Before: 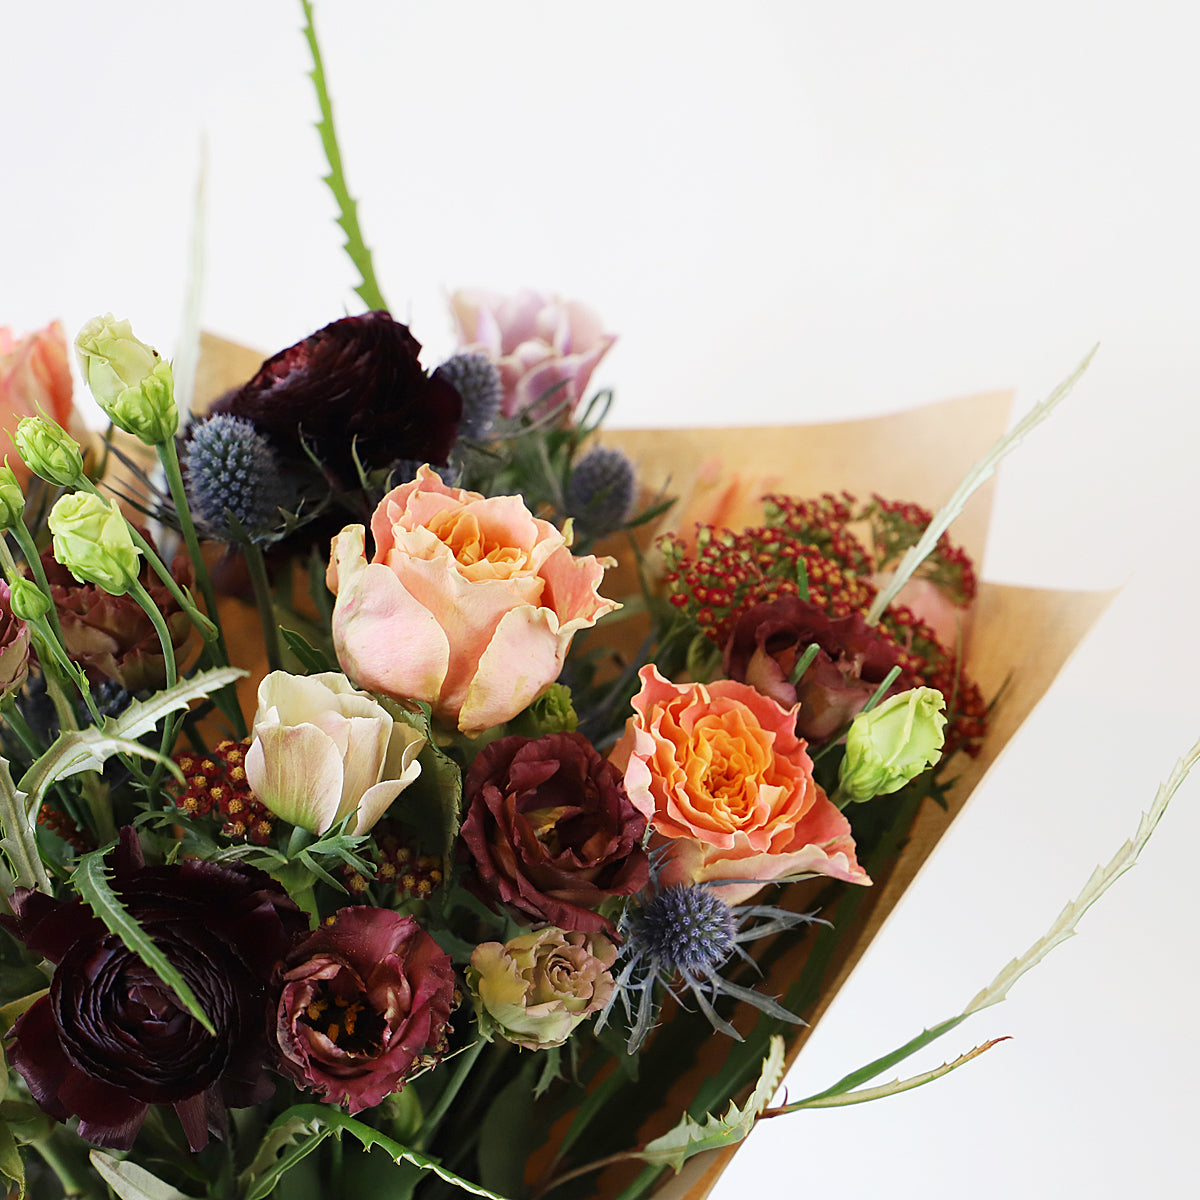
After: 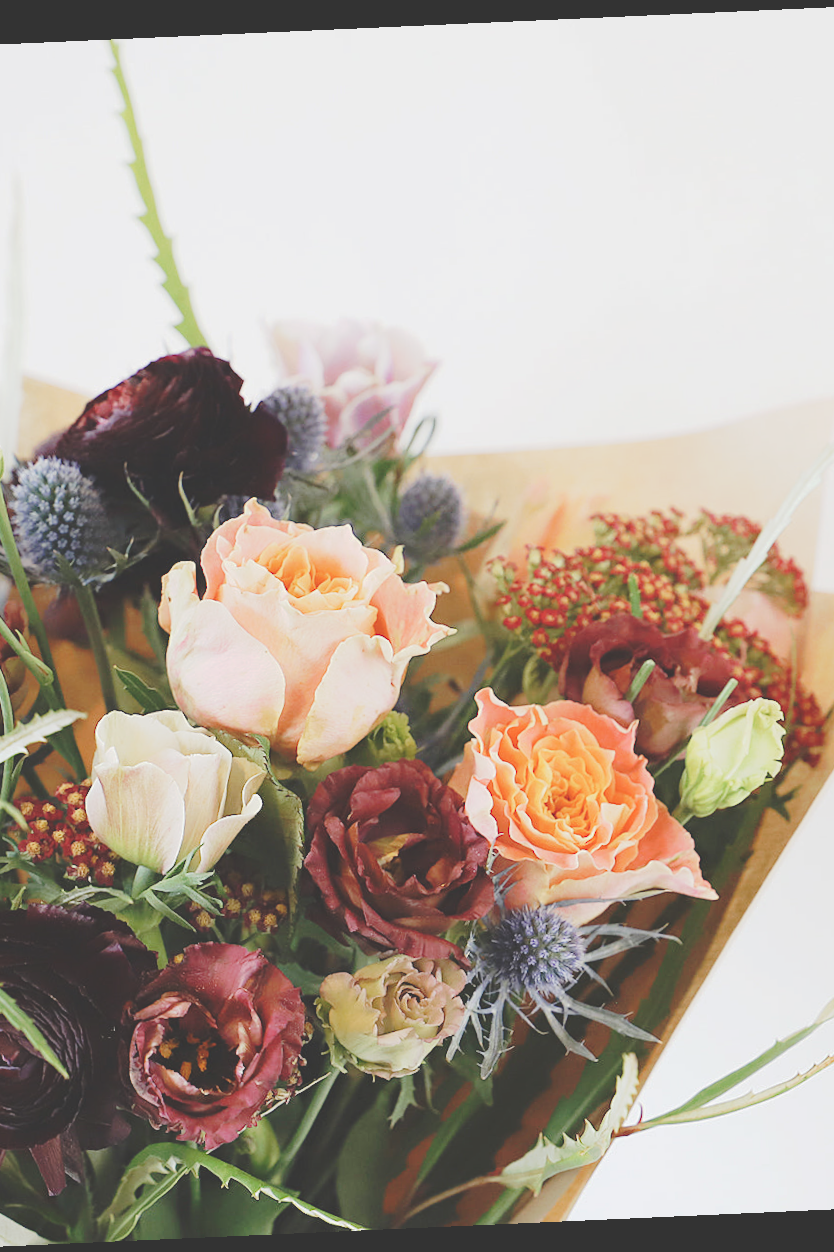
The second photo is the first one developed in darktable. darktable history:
rotate and perspective: rotation -2.56°, automatic cropping off
exposure: black level correction -0.015, exposure -0.125 EV, compensate highlight preservation false
tone curve: curves: ch0 [(0, 0) (0.003, 0.021) (0.011, 0.033) (0.025, 0.059) (0.044, 0.097) (0.069, 0.141) (0.1, 0.186) (0.136, 0.237) (0.177, 0.298) (0.224, 0.378) (0.277, 0.47) (0.335, 0.542) (0.399, 0.605) (0.468, 0.678) (0.543, 0.724) (0.623, 0.787) (0.709, 0.829) (0.801, 0.875) (0.898, 0.912) (1, 1)], preserve colors none
crop: left 15.419%, right 17.914%
